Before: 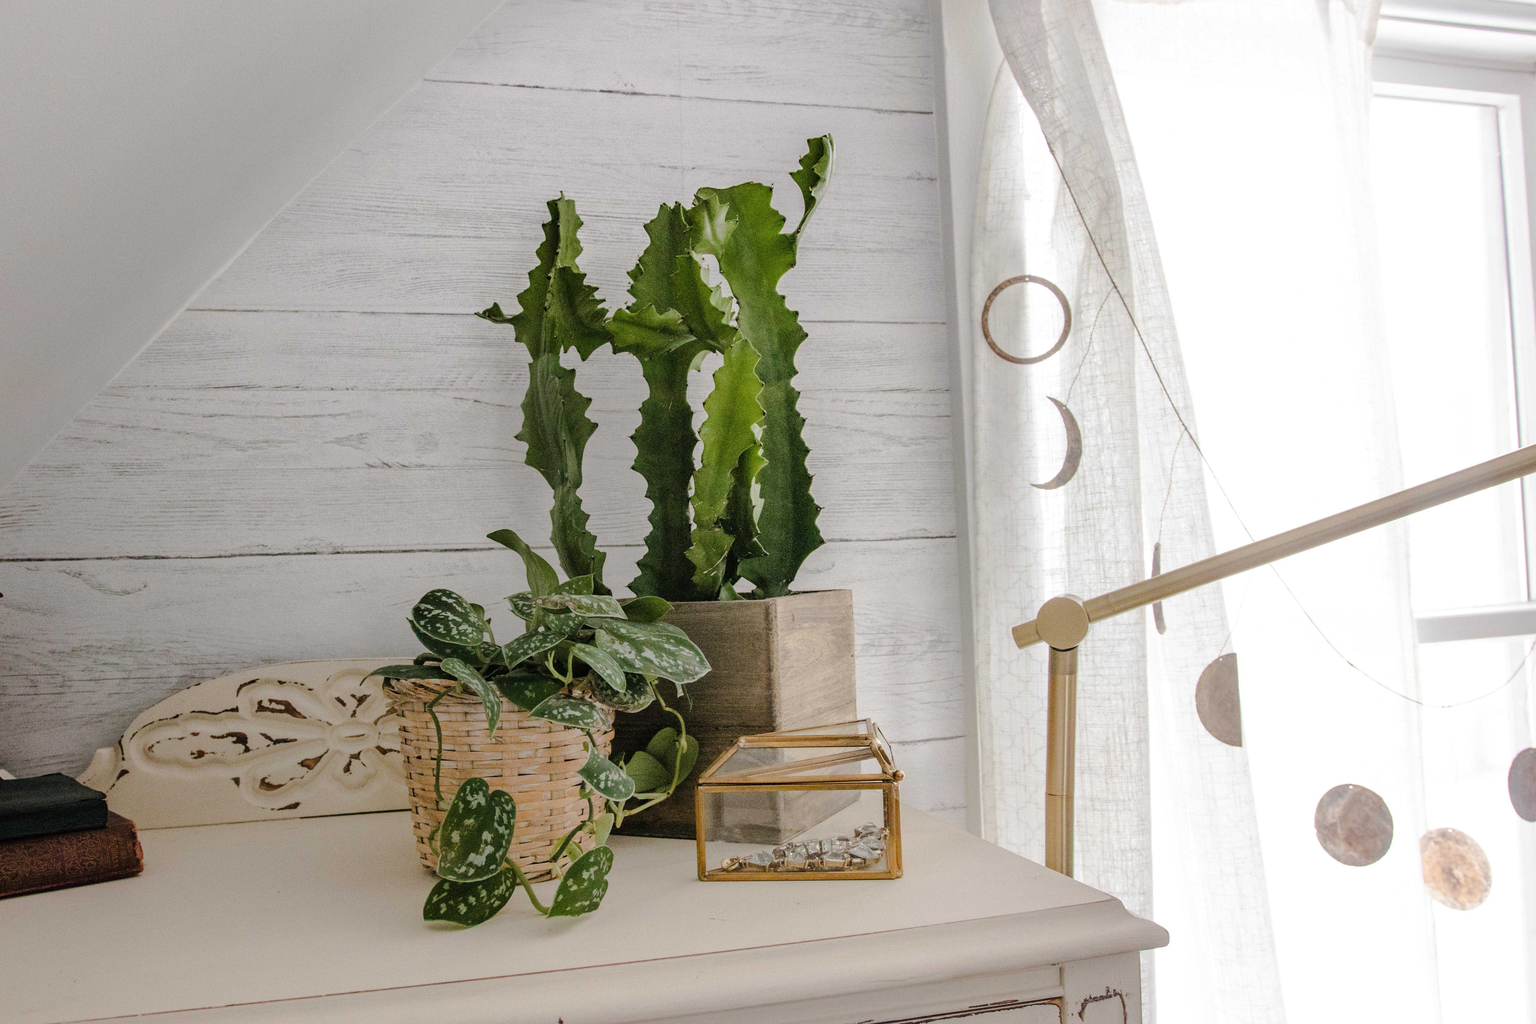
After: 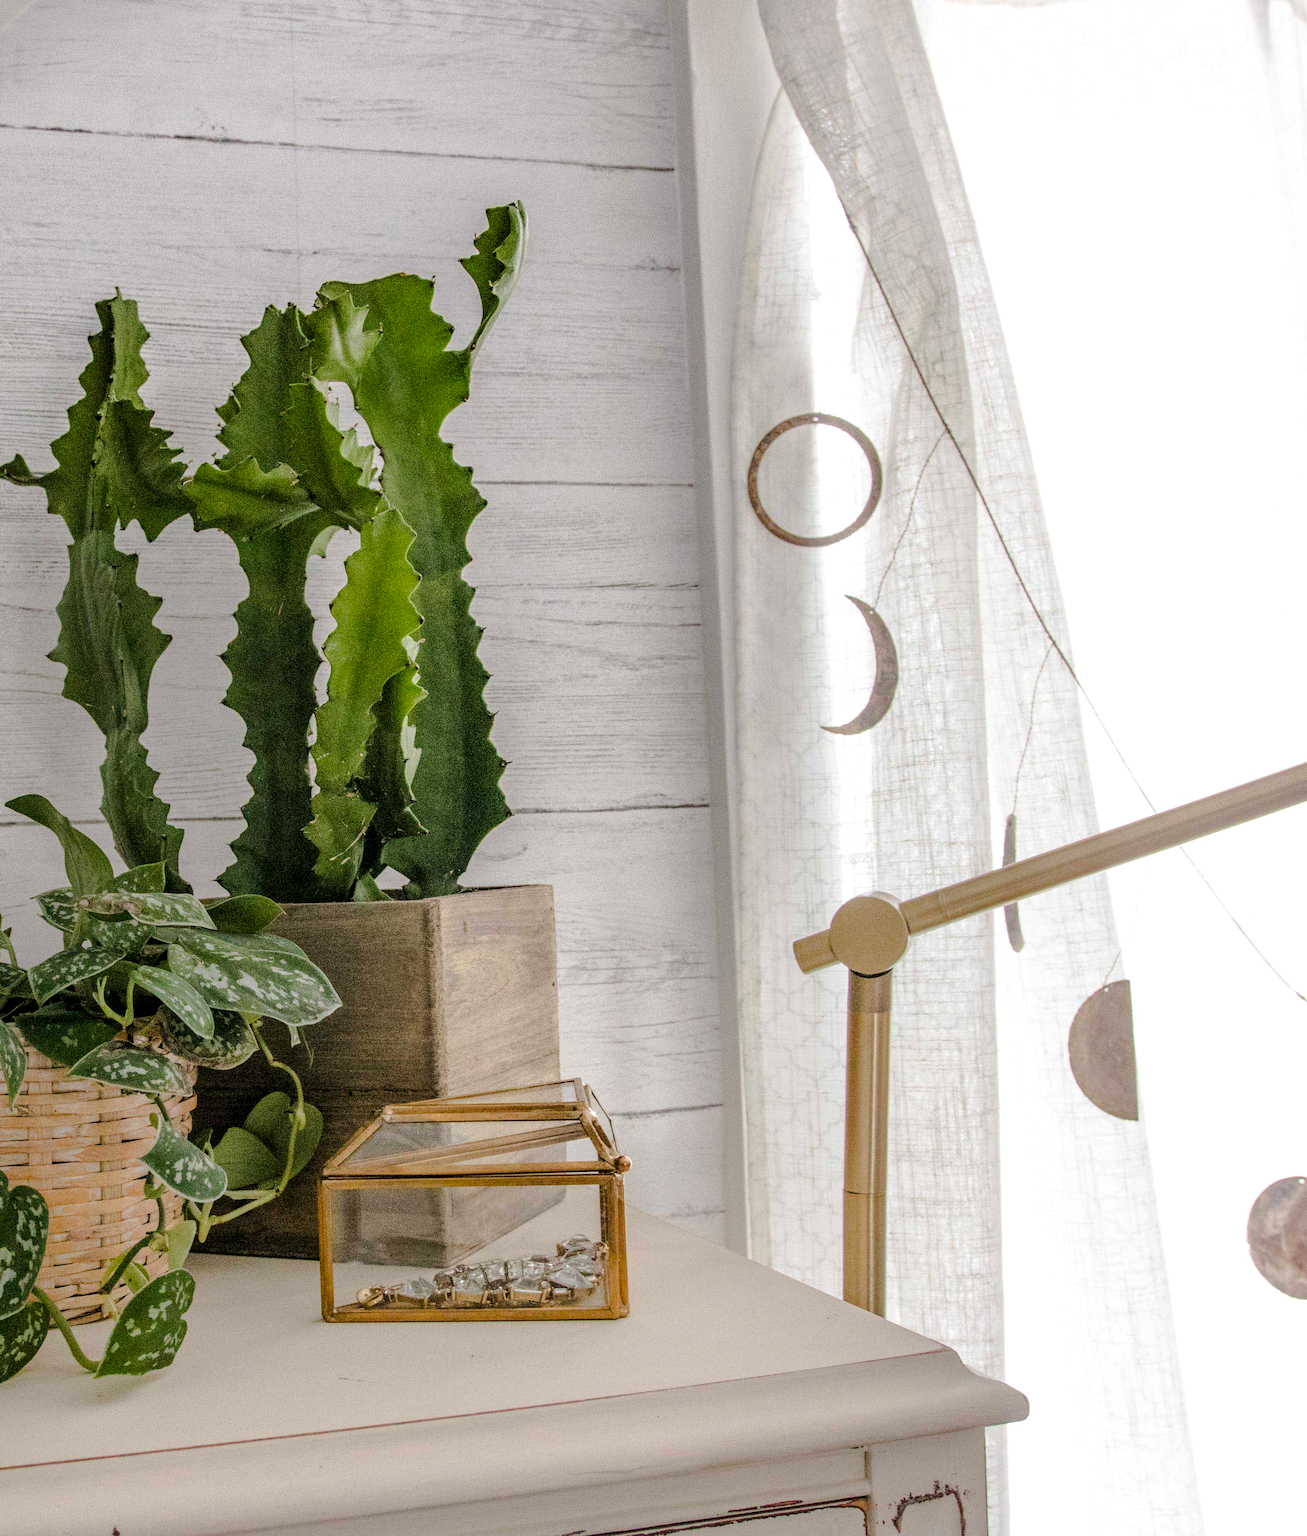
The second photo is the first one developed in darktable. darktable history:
local contrast: on, module defaults
crop: left 31.484%, top 0.001%, right 11.769%
contrast brightness saturation: saturation 0.181
